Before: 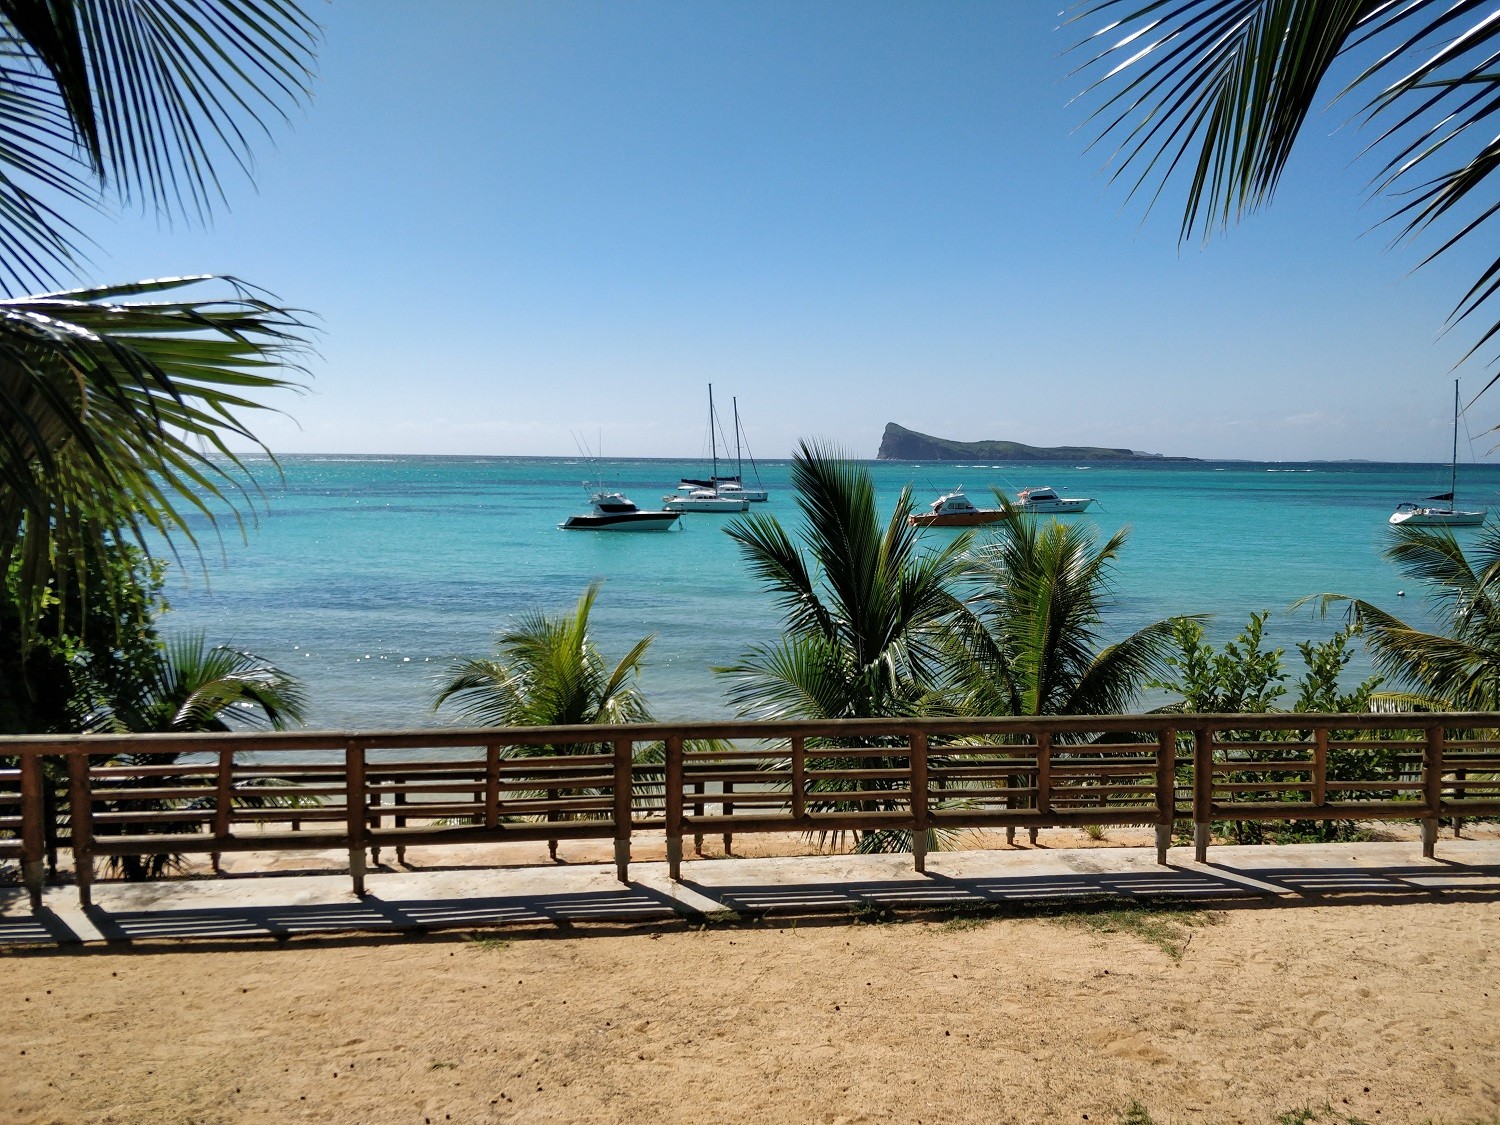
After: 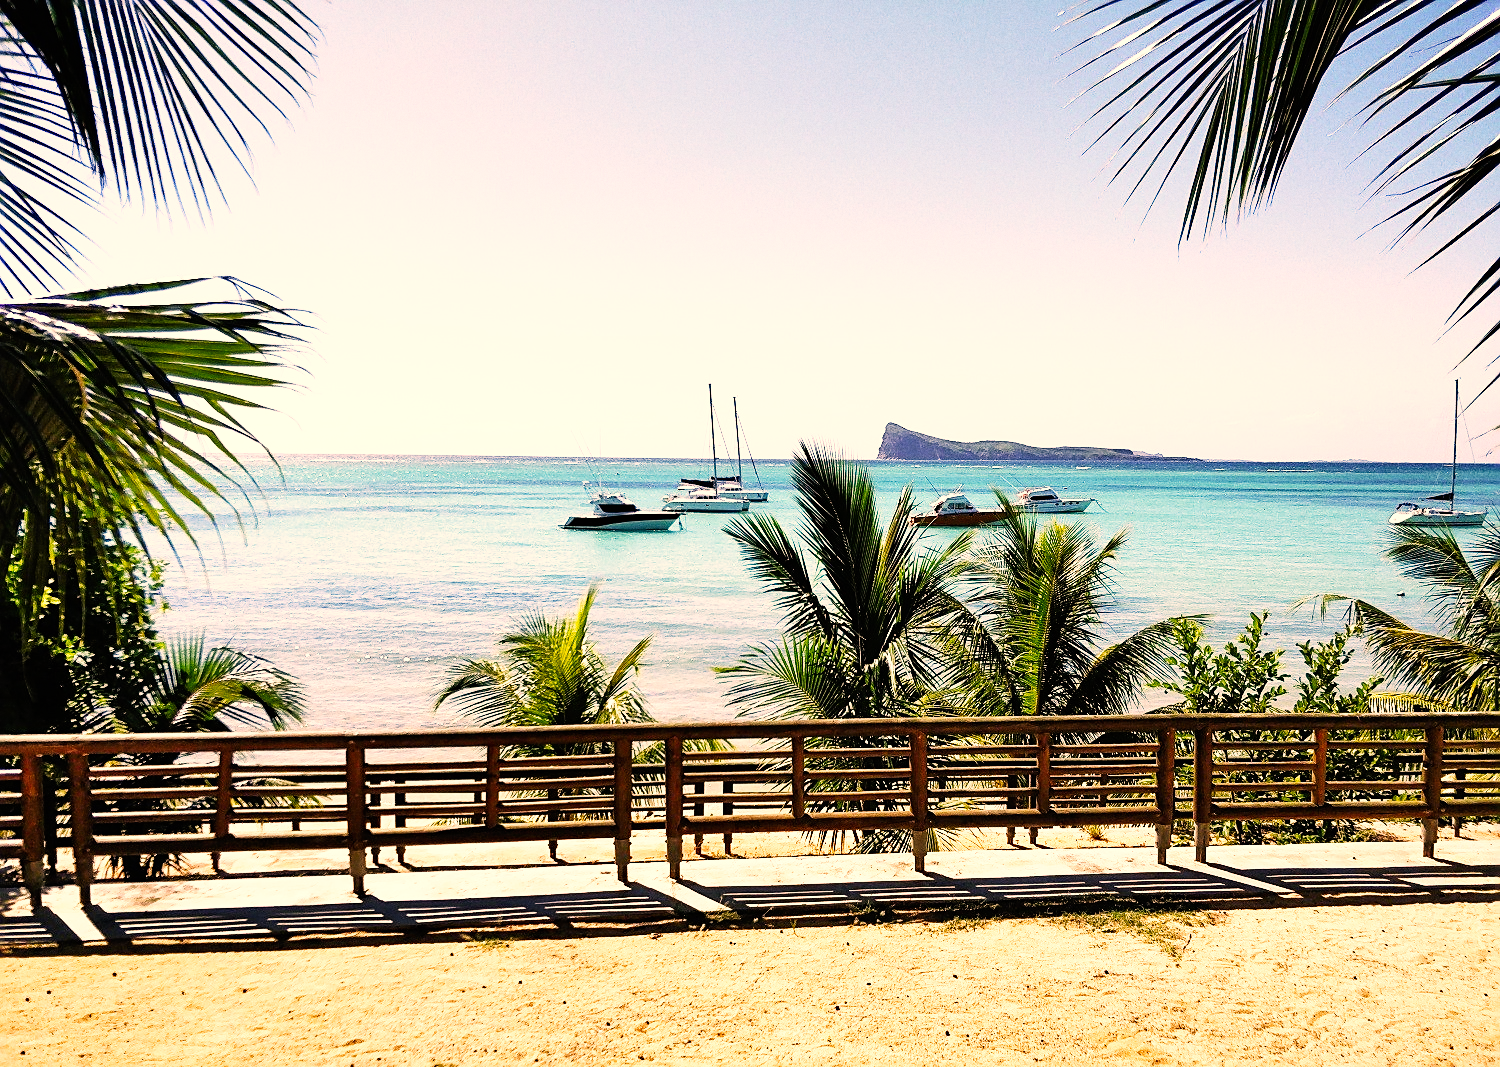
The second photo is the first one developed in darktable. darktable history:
crop and rotate: top 0%, bottom 5.097%
rgb levels: preserve colors max RGB
sharpen: on, module defaults
grain: coarseness 0.09 ISO
color correction: highlights a* 17.88, highlights b* 18.79
base curve: curves: ch0 [(0, 0) (0.007, 0.004) (0.027, 0.03) (0.046, 0.07) (0.207, 0.54) (0.442, 0.872) (0.673, 0.972) (1, 1)], preserve colors none
levels: levels [0, 0.476, 0.951]
